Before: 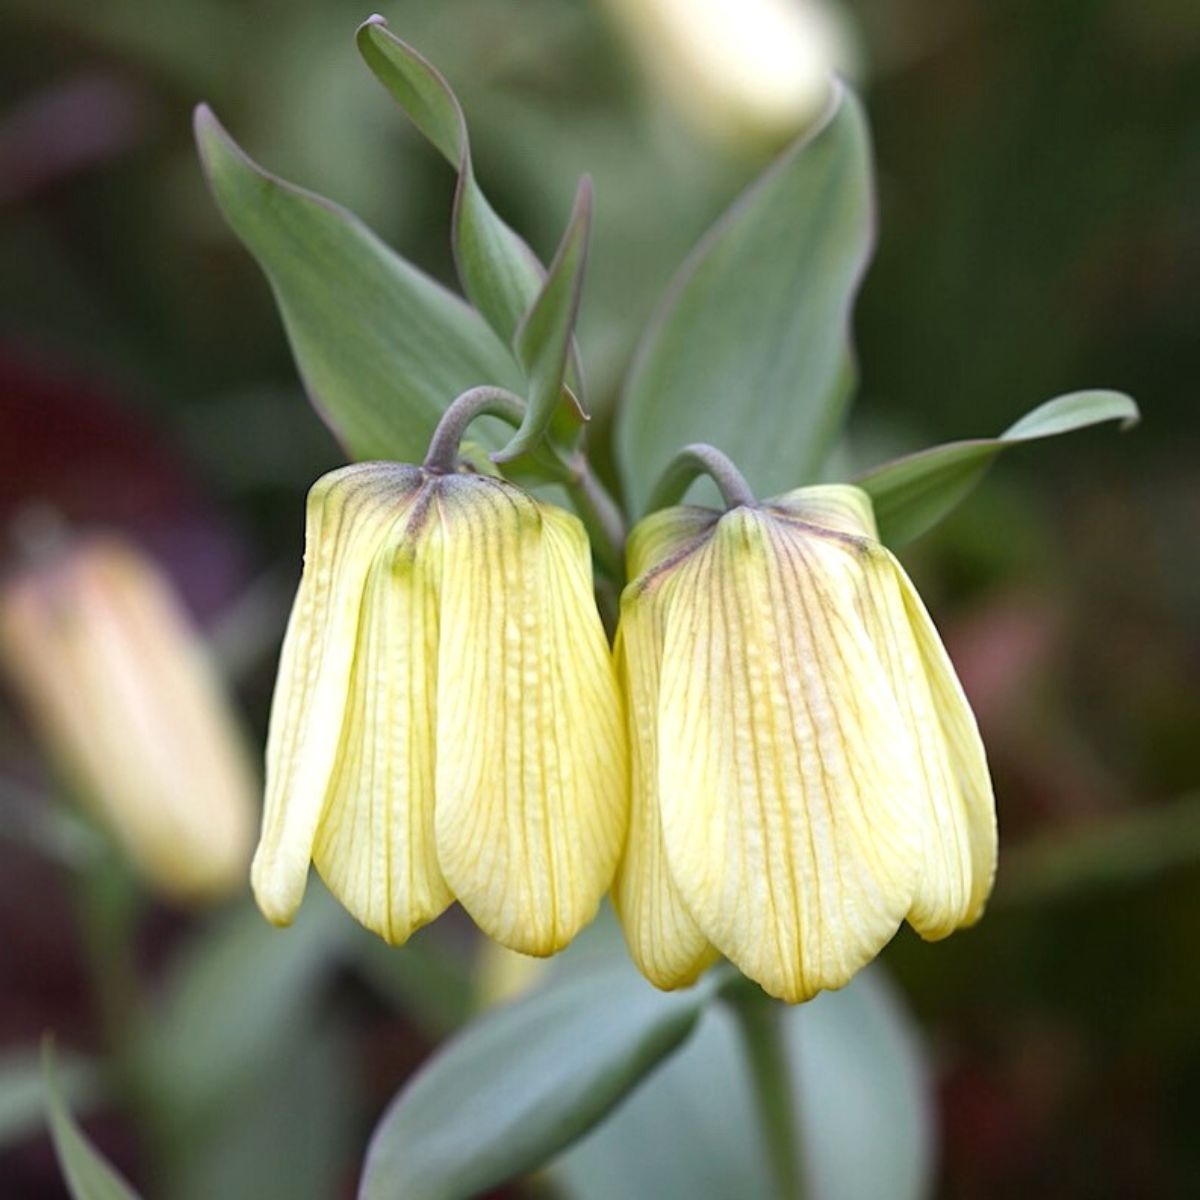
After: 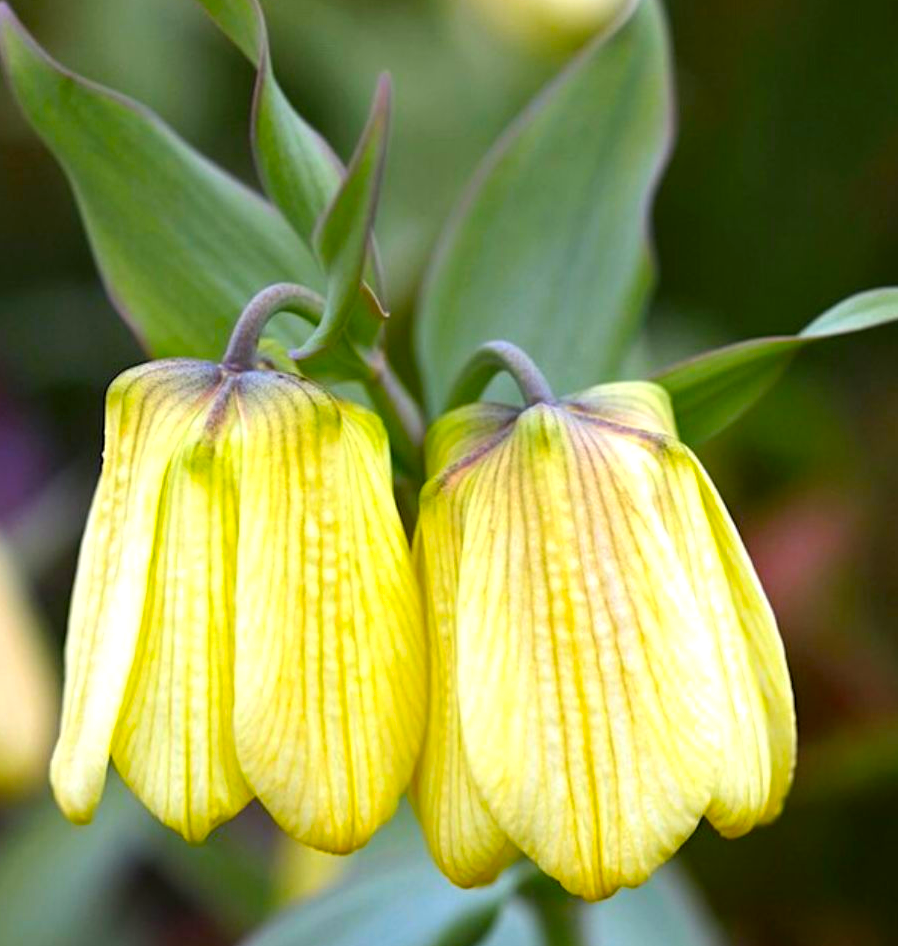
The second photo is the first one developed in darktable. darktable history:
crop: left 16.768%, top 8.653%, right 8.362%, bottom 12.485%
levels: levels [0.016, 0.492, 0.969]
color contrast: green-magenta contrast 1.55, blue-yellow contrast 1.83
